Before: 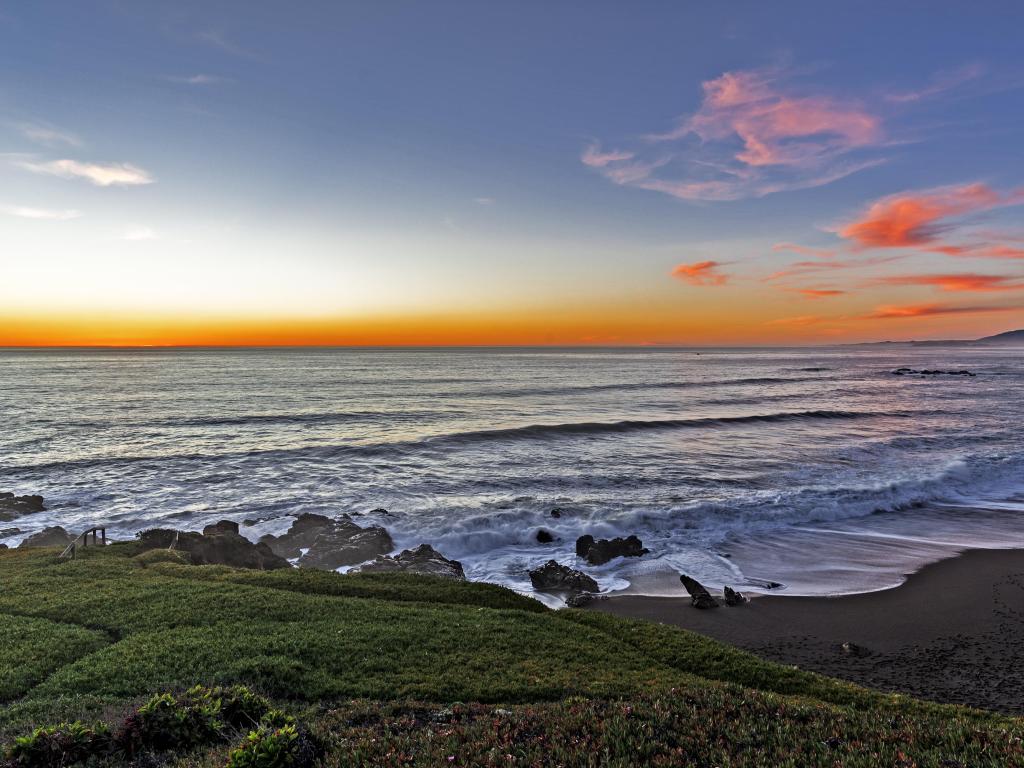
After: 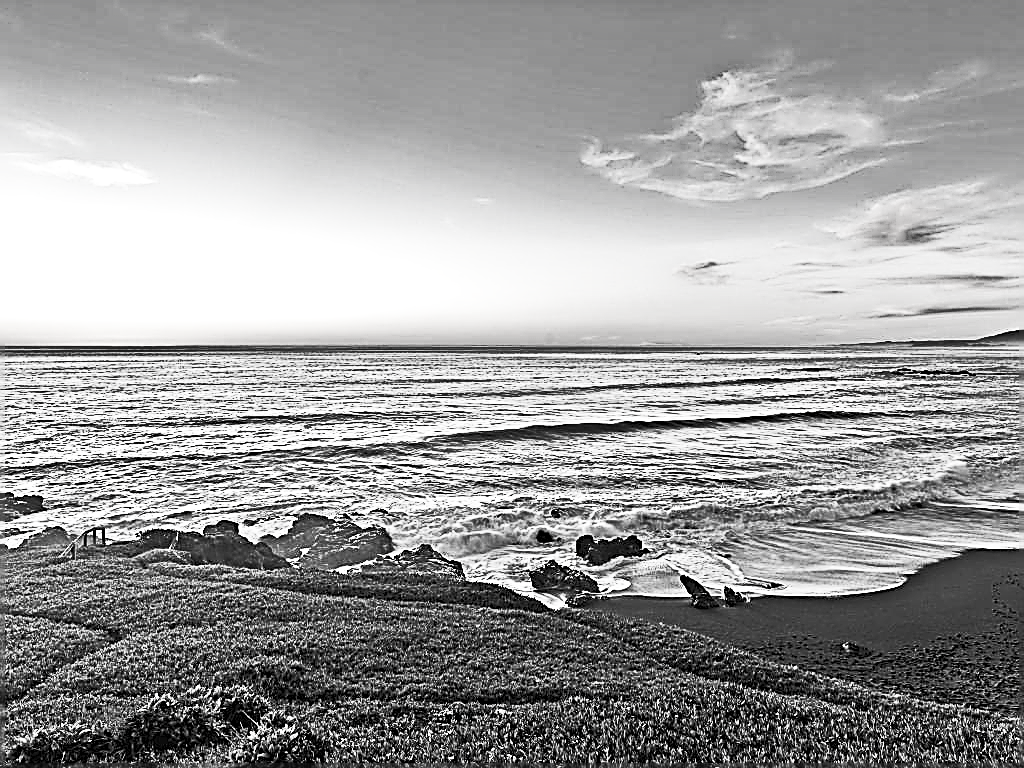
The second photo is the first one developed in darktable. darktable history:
exposure: black level correction 0, exposure 0.498 EV, compensate exposure bias true, compensate highlight preservation false
shadows and highlights: radius 109.64, shadows 45.5, highlights -66.39, low approximation 0.01, soften with gaussian
contrast brightness saturation: contrast 0.529, brightness 0.474, saturation -0.992
sharpen: amount 1.869
